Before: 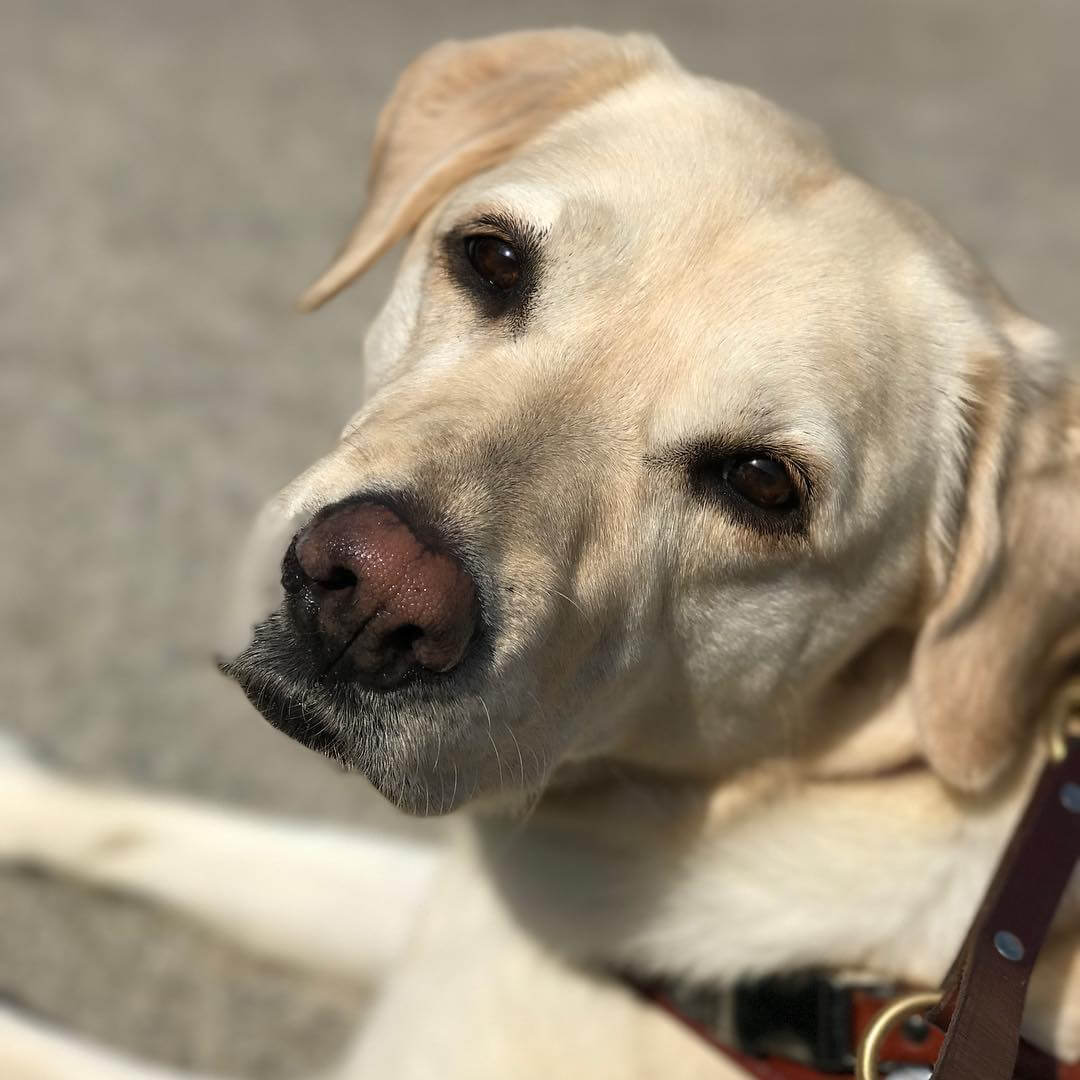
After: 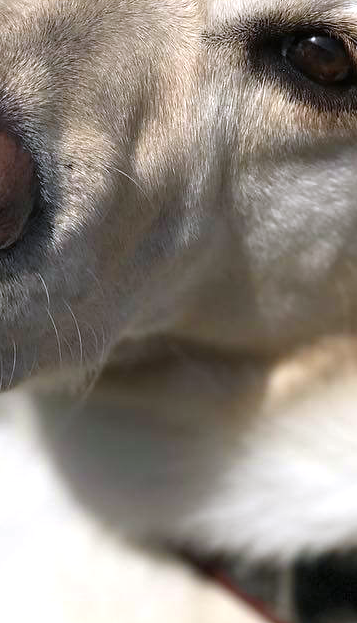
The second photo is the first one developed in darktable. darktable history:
crop: left 40.878%, top 39.176%, right 25.993%, bottom 3.081%
exposure: black level correction 0, exposure 0.4 EV, compensate exposure bias true, compensate highlight preservation false
white balance: red 0.967, blue 1.119, emerald 0.756
